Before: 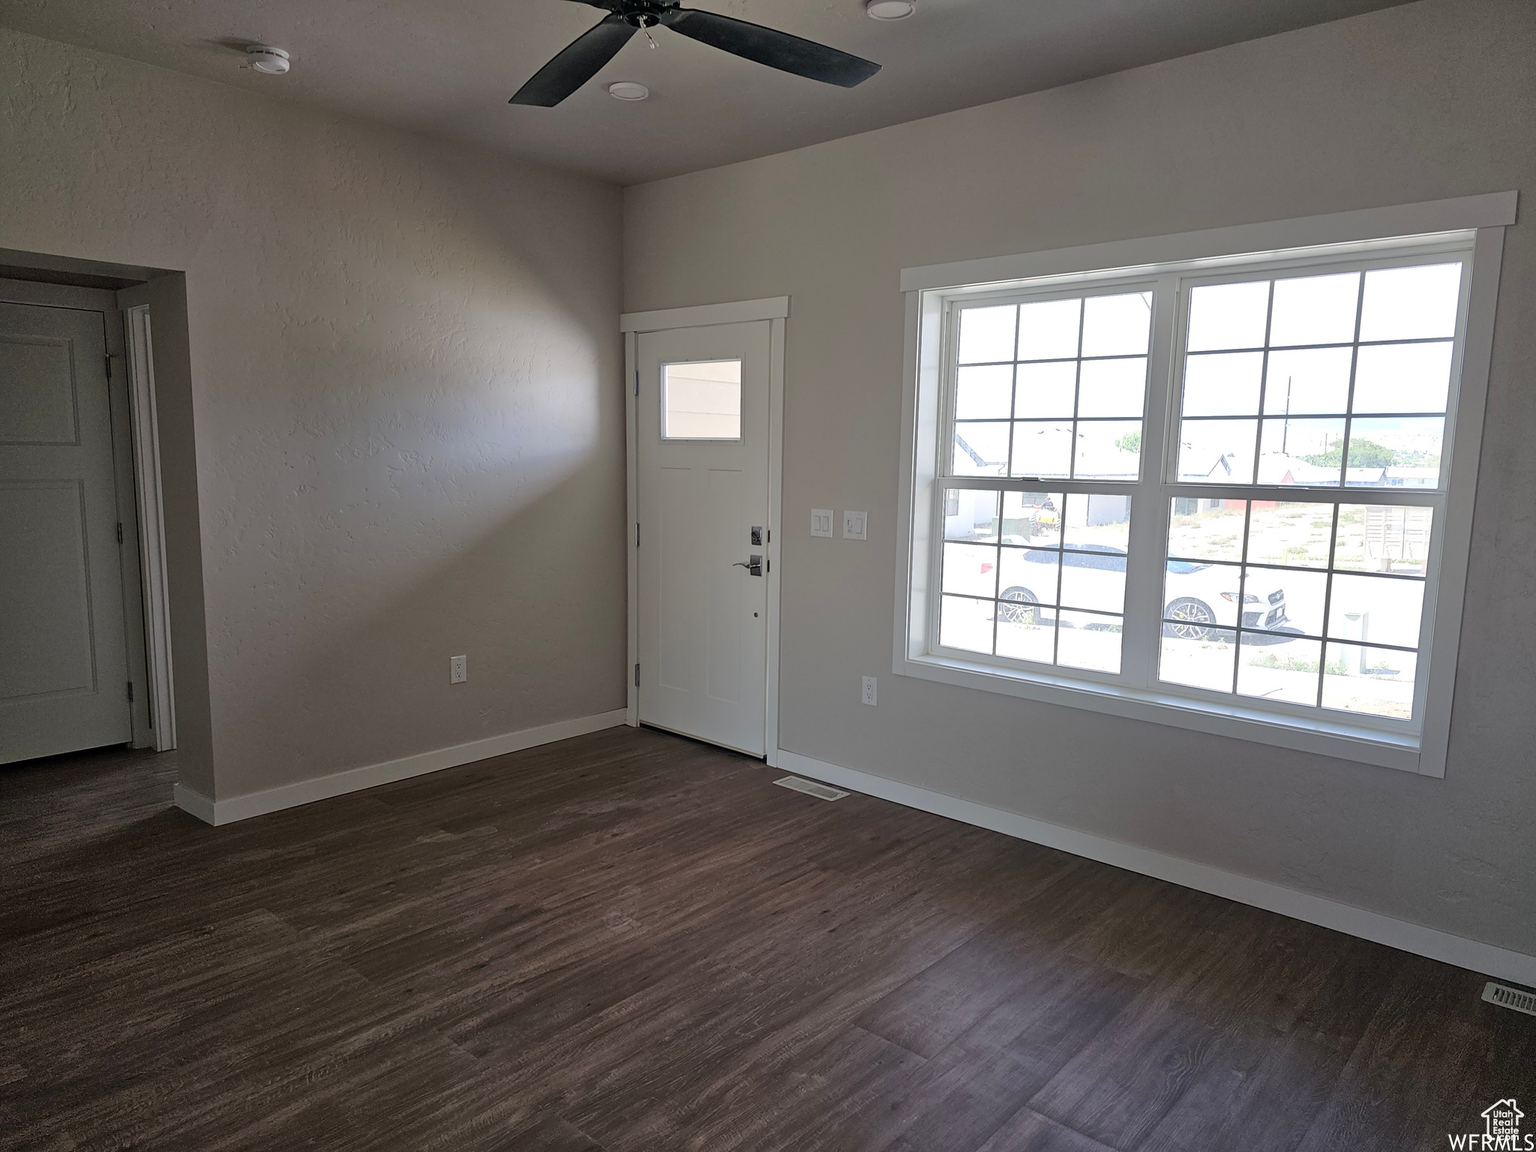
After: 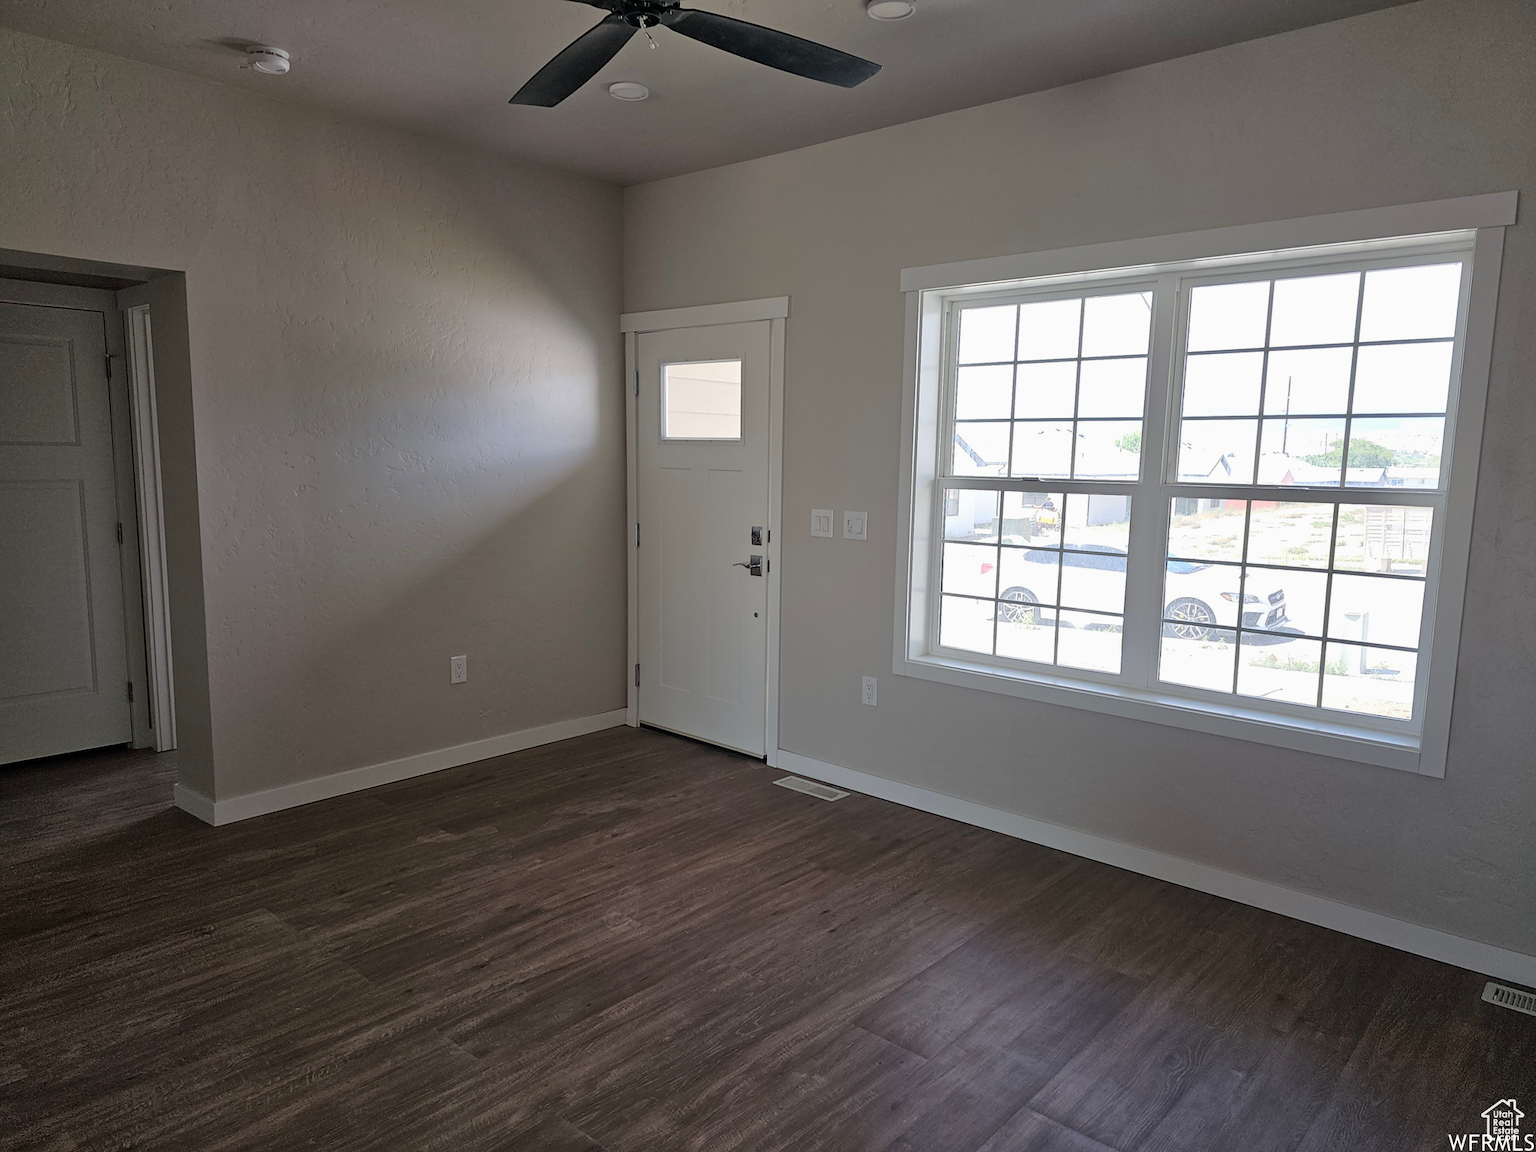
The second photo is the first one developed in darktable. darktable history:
exposure: exposure -0.046 EV, compensate highlight preservation false
